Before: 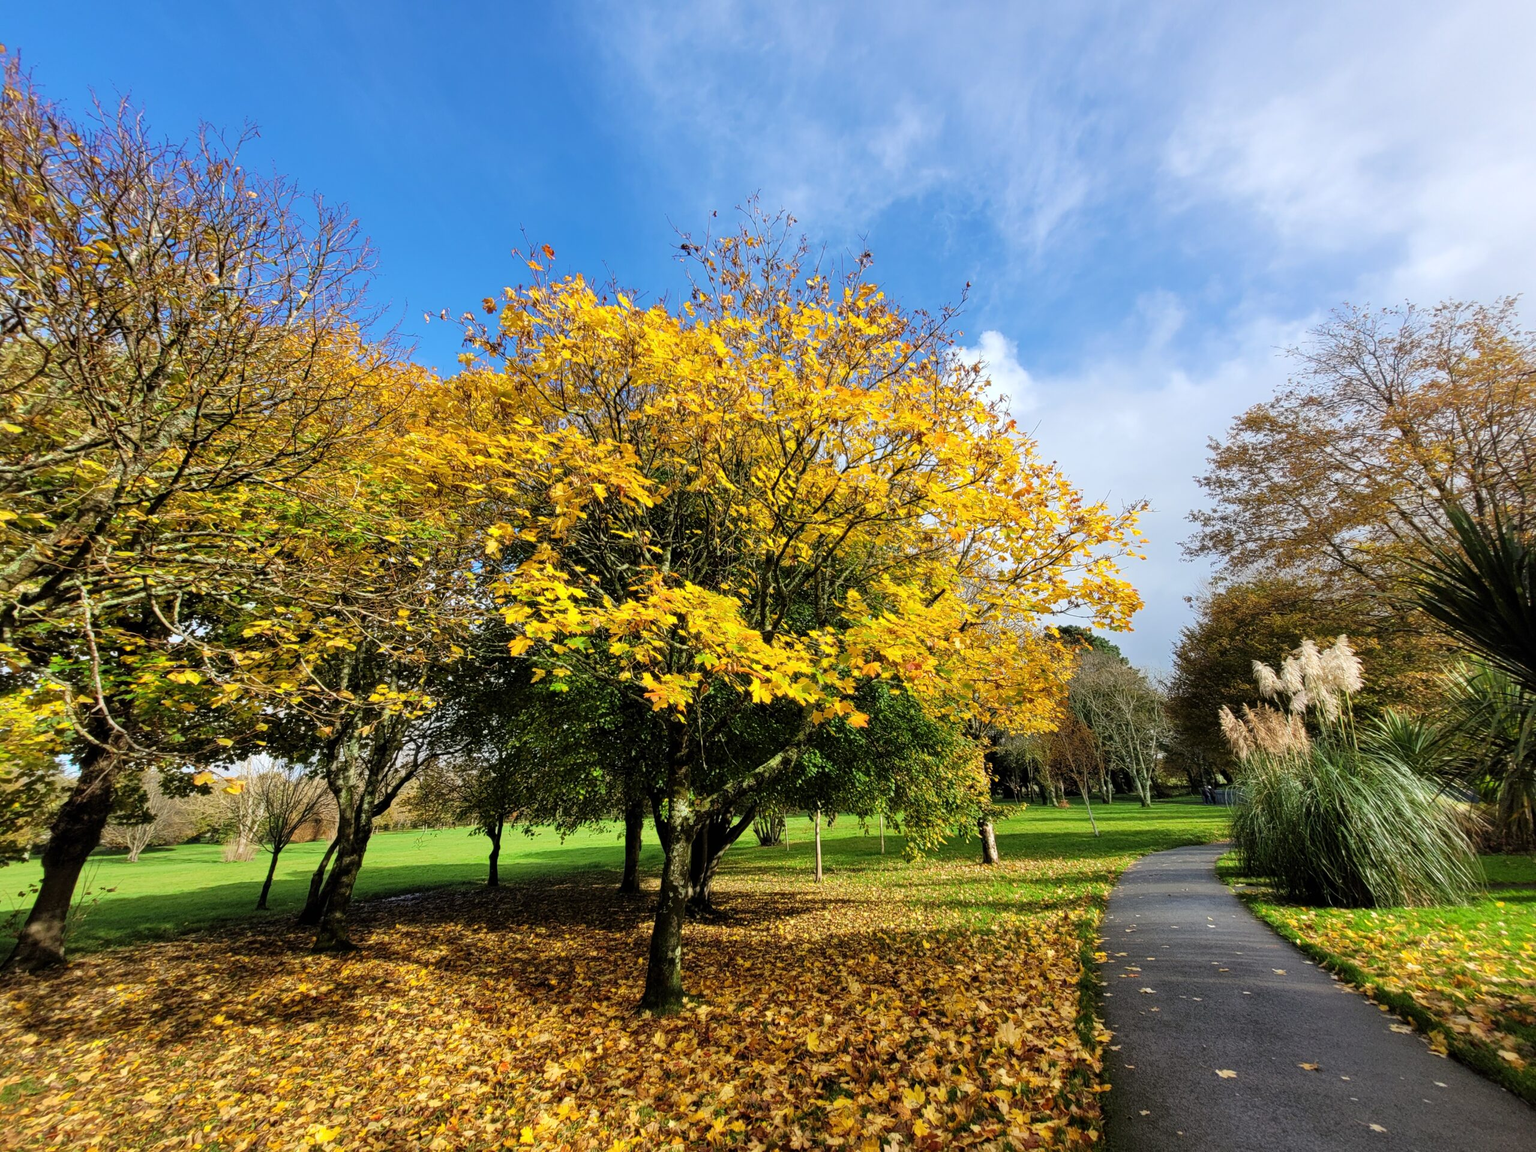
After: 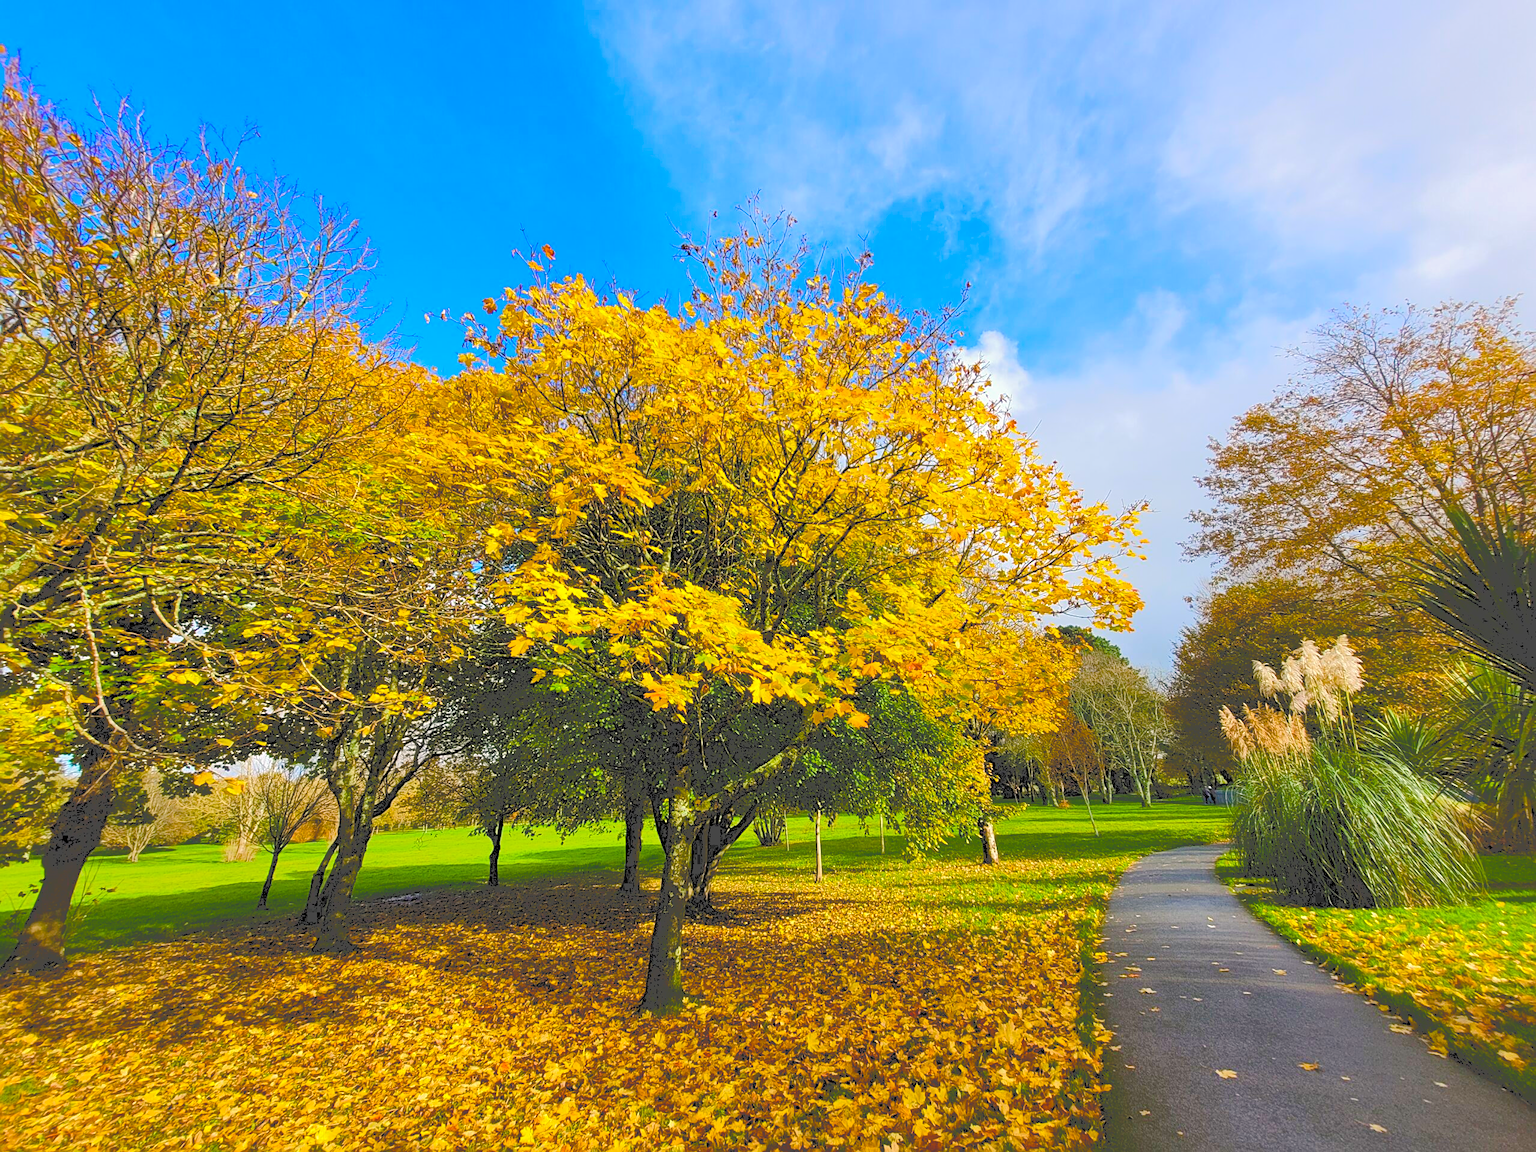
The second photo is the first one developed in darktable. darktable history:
color balance rgb: highlights gain › chroma 1.073%, highlights gain › hue 52.17°, linear chroma grading › global chroma 33.068%, perceptual saturation grading › global saturation 0.884%, perceptual saturation grading › mid-tones 6.13%, perceptual saturation grading › shadows 71.461%
tone curve: curves: ch0 [(0, 0) (0.003, 0.298) (0.011, 0.298) (0.025, 0.298) (0.044, 0.3) (0.069, 0.302) (0.1, 0.312) (0.136, 0.329) (0.177, 0.354) (0.224, 0.376) (0.277, 0.408) (0.335, 0.453) (0.399, 0.503) (0.468, 0.562) (0.543, 0.623) (0.623, 0.686) (0.709, 0.754) (0.801, 0.825) (0.898, 0.873) (1, 1)], color space Lab, independent channels, preserve colors none
sharpen: on, module defaults
